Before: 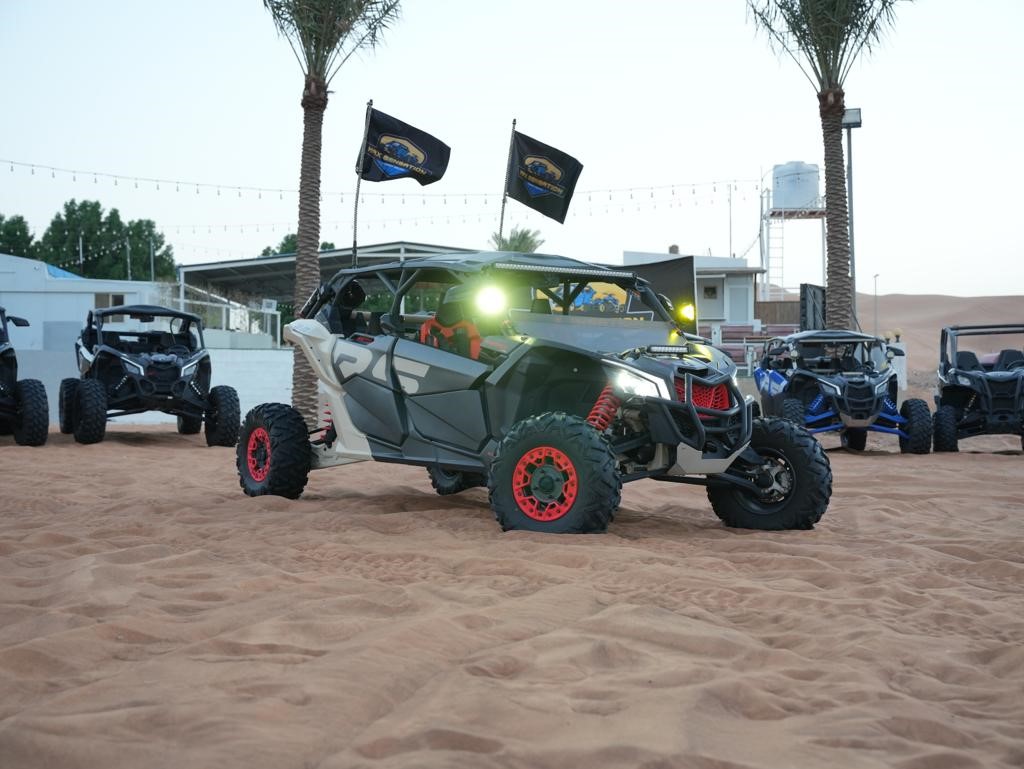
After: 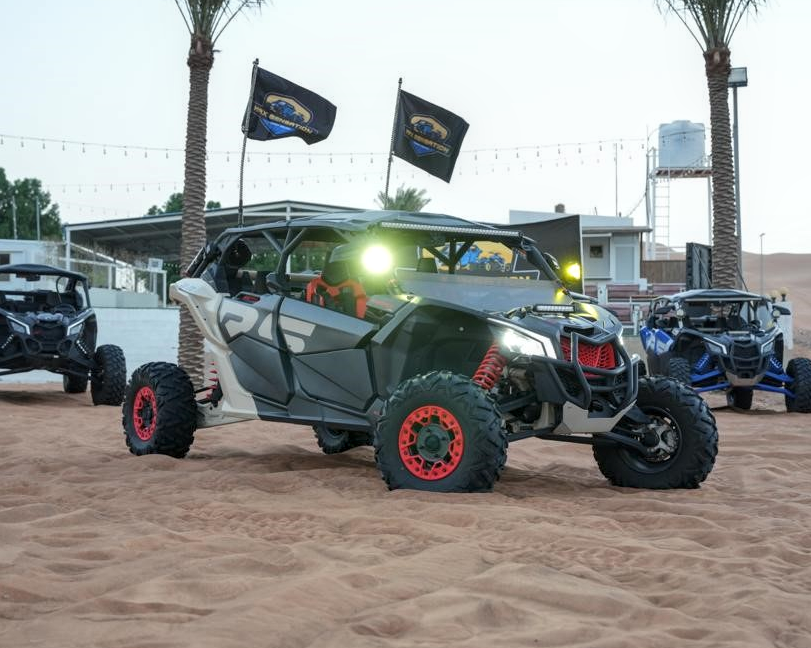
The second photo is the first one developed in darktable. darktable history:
crop: left 11.225%, top 5.381%, right 9.565%, bottom 10.314%
local contrast: on, module defaults
